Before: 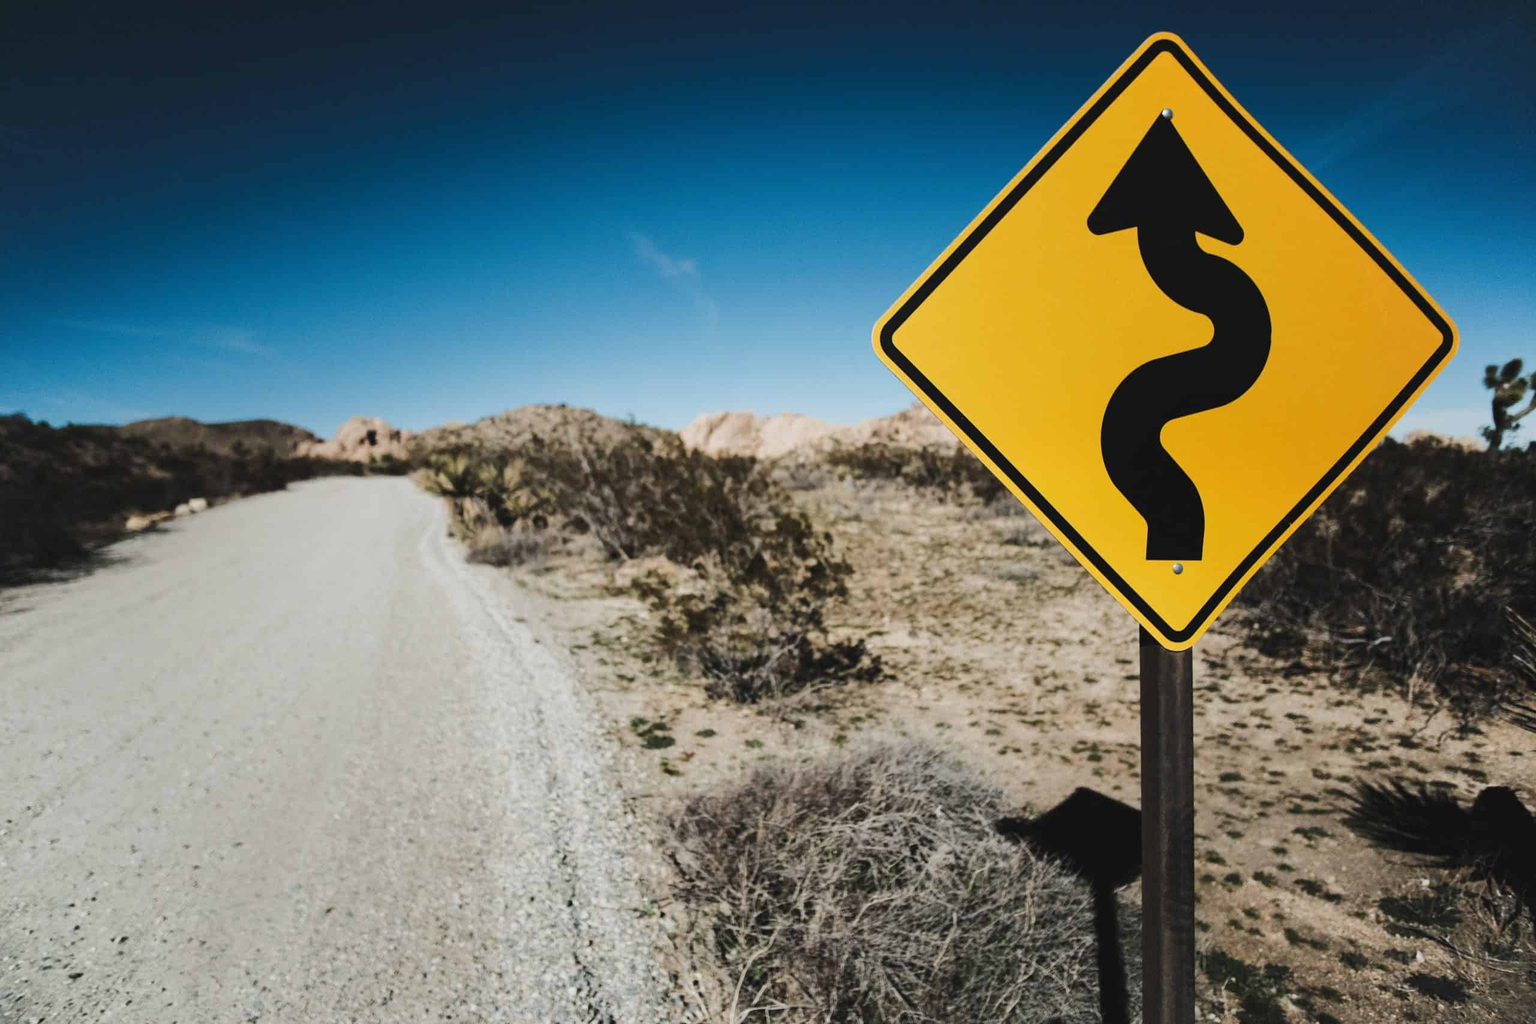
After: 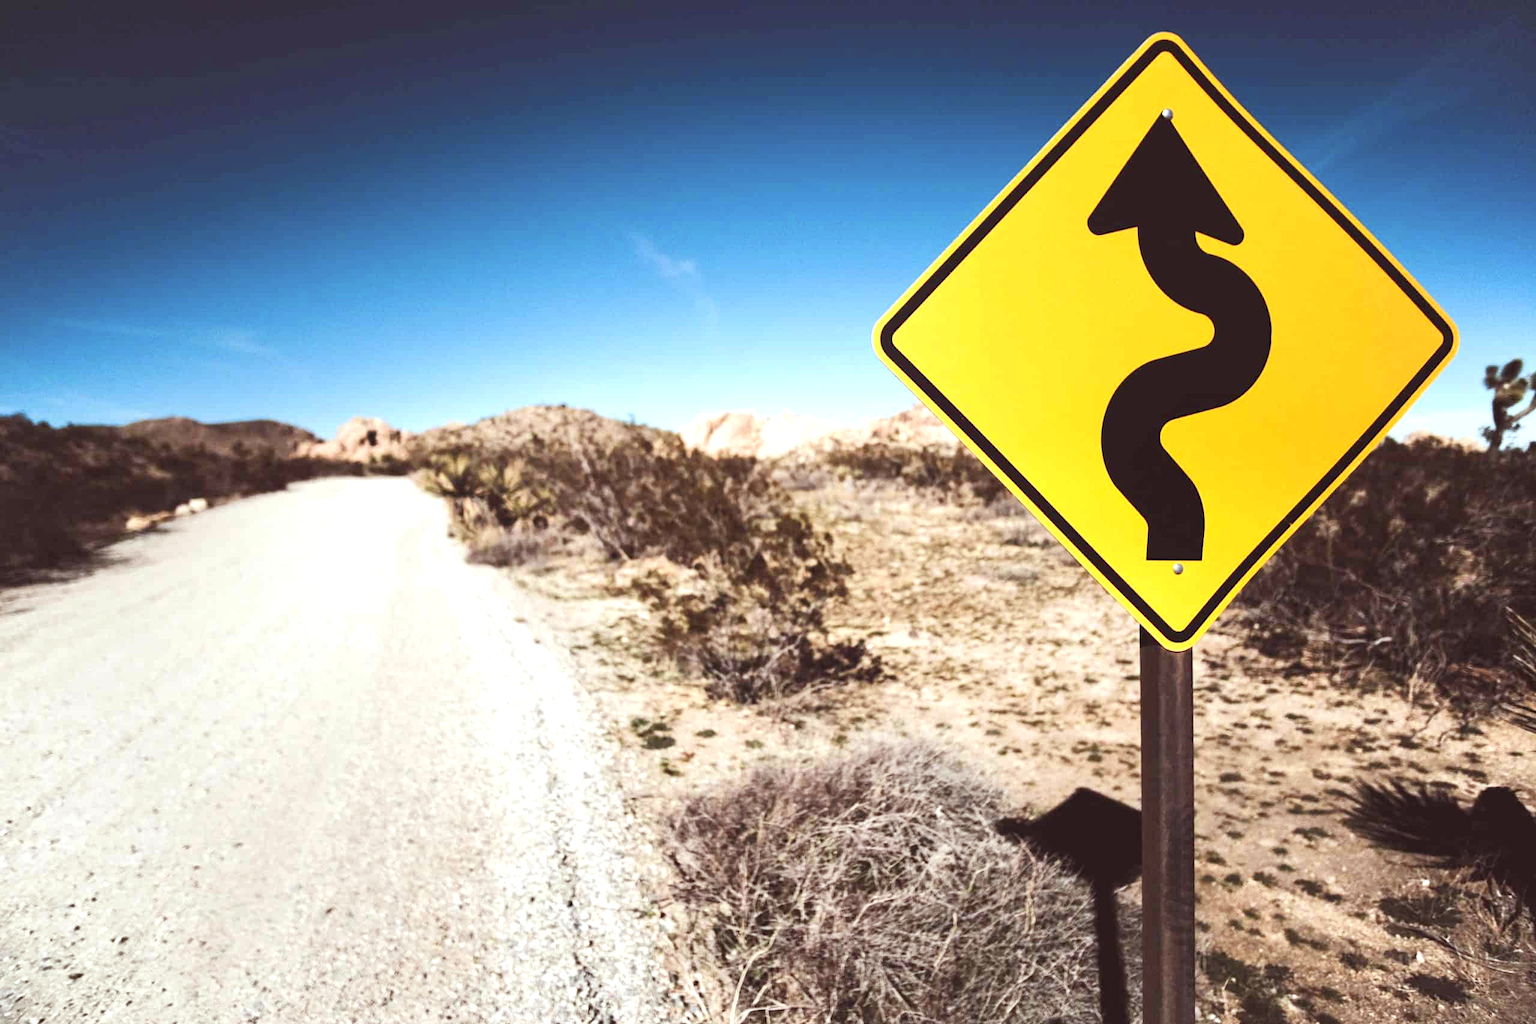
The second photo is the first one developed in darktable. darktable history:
rgb levels: mode RGB, independent channels, levels [[0, 0.474, 1], [0, 0.5, 1], [0, 0.5, 1]]
exposure: exposure 0.943 EV, compensate highlight preservation false
